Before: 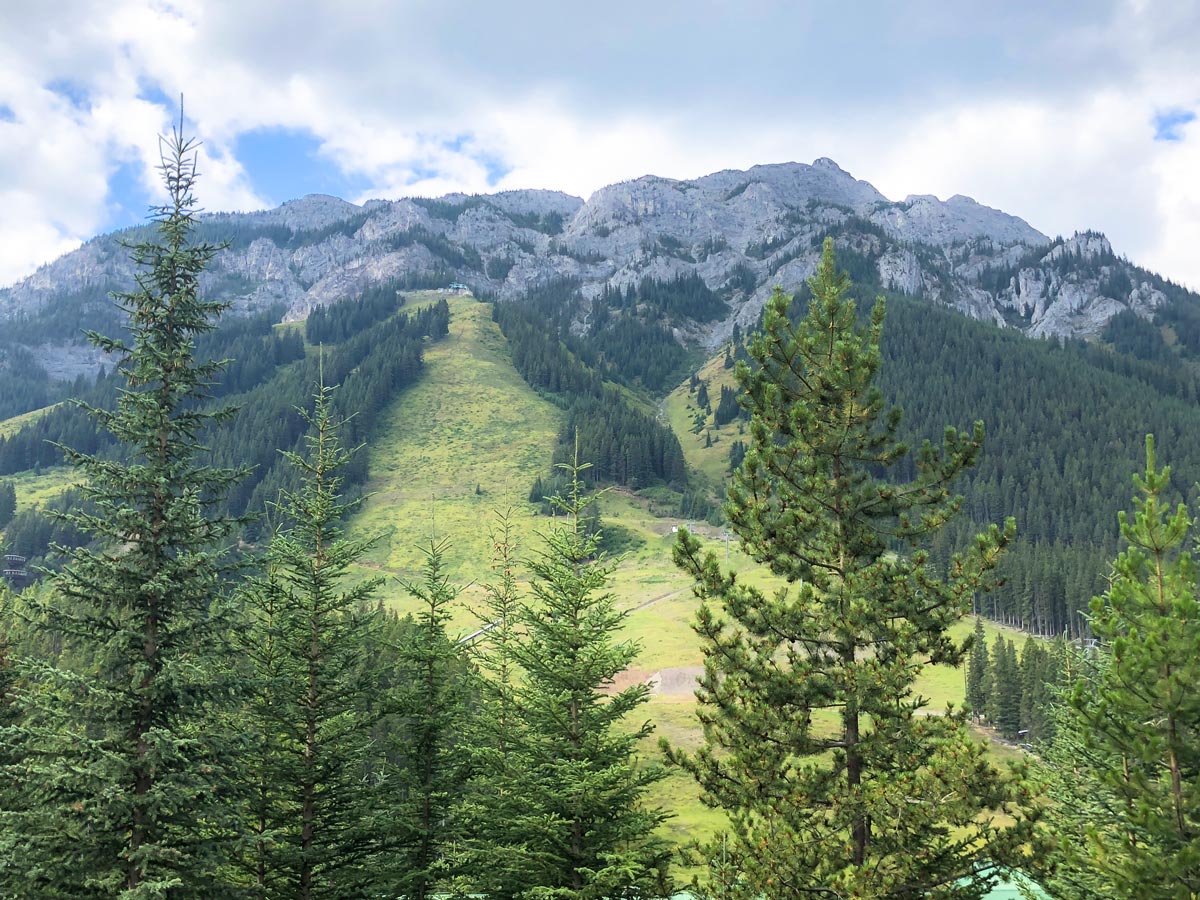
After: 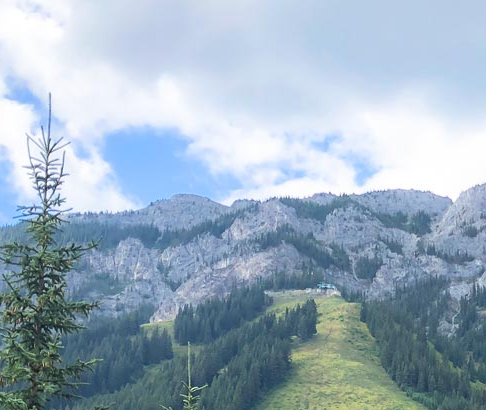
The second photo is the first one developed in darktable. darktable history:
crop and rotate: left 11.067%, top 0.056%, right 48.428%, bottom 54.355%
